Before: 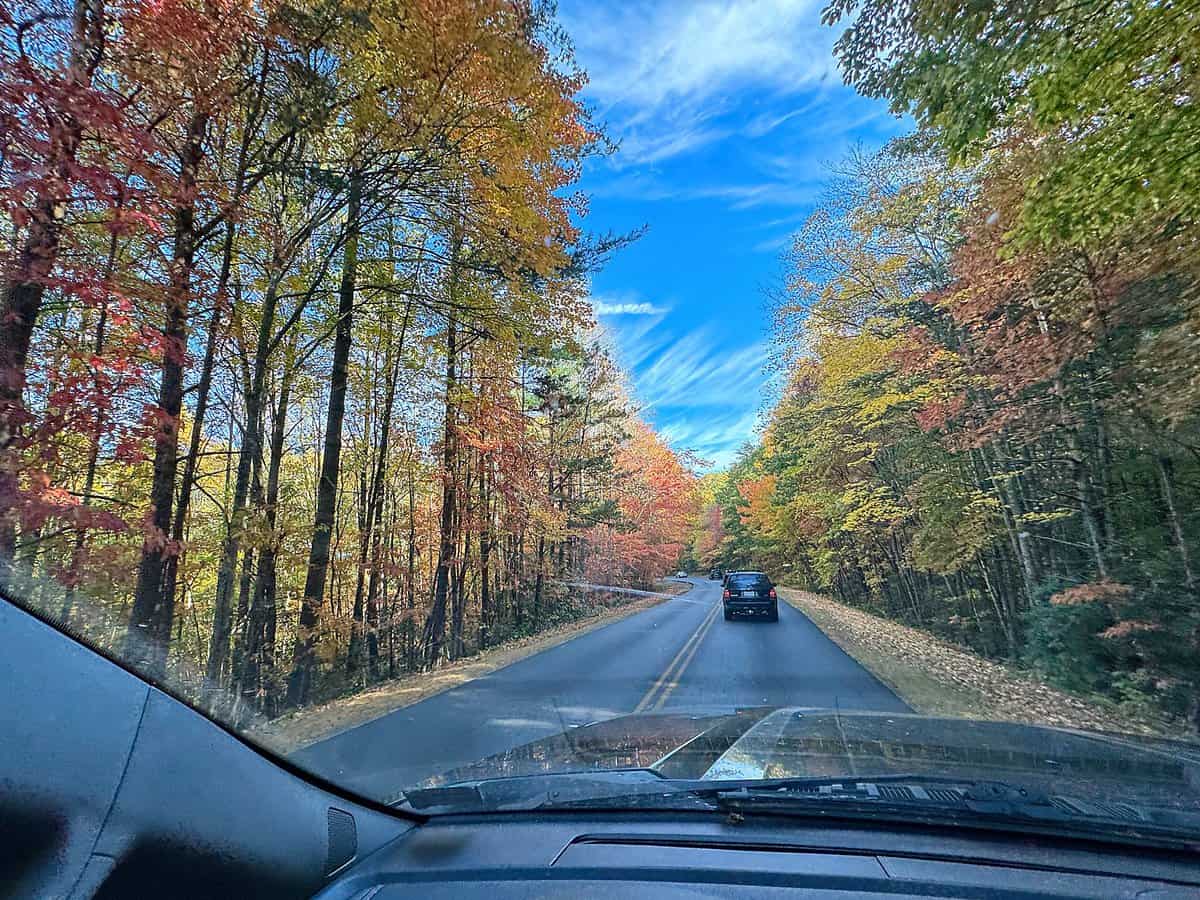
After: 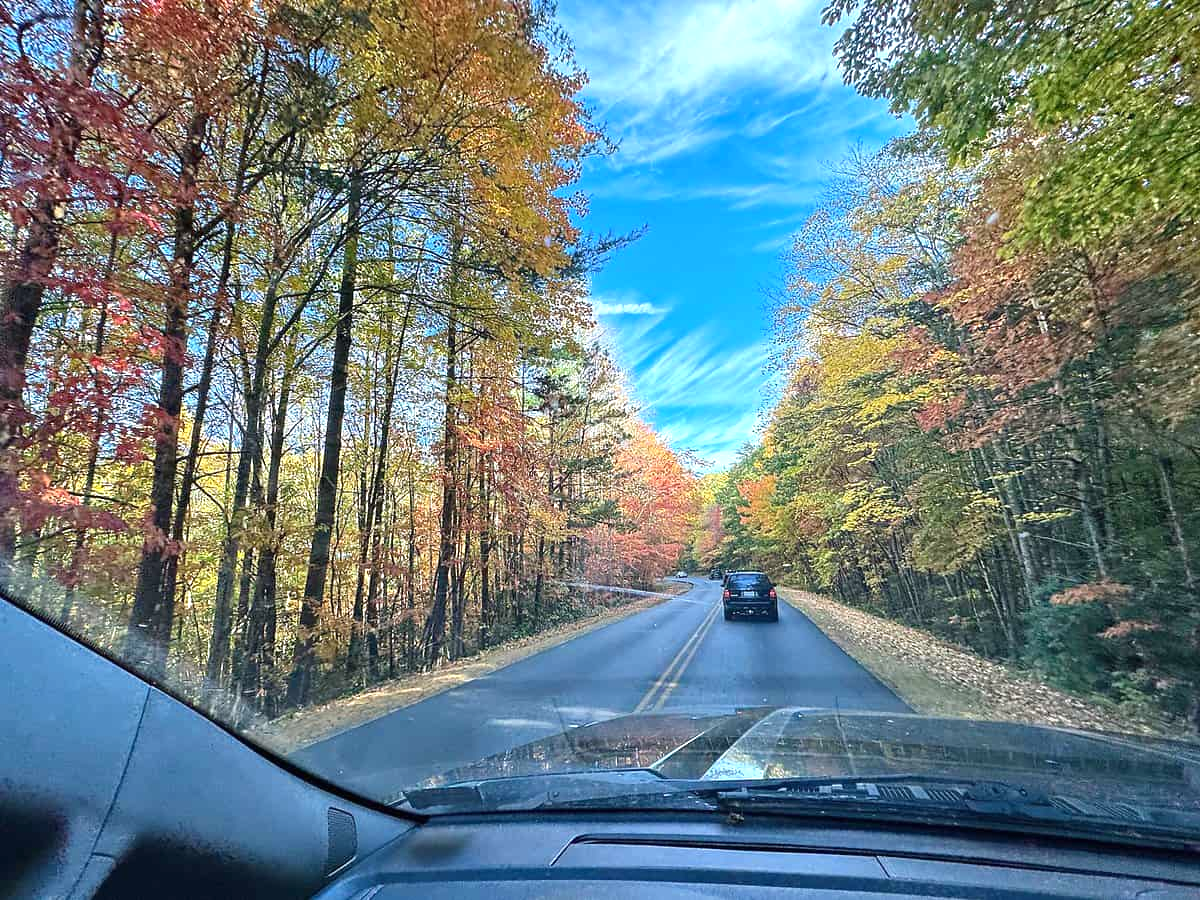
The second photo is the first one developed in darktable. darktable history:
exposure: black level correction 0, exposure 0.498 EV, compensate exposure bias true, compensate highlight preservation false
